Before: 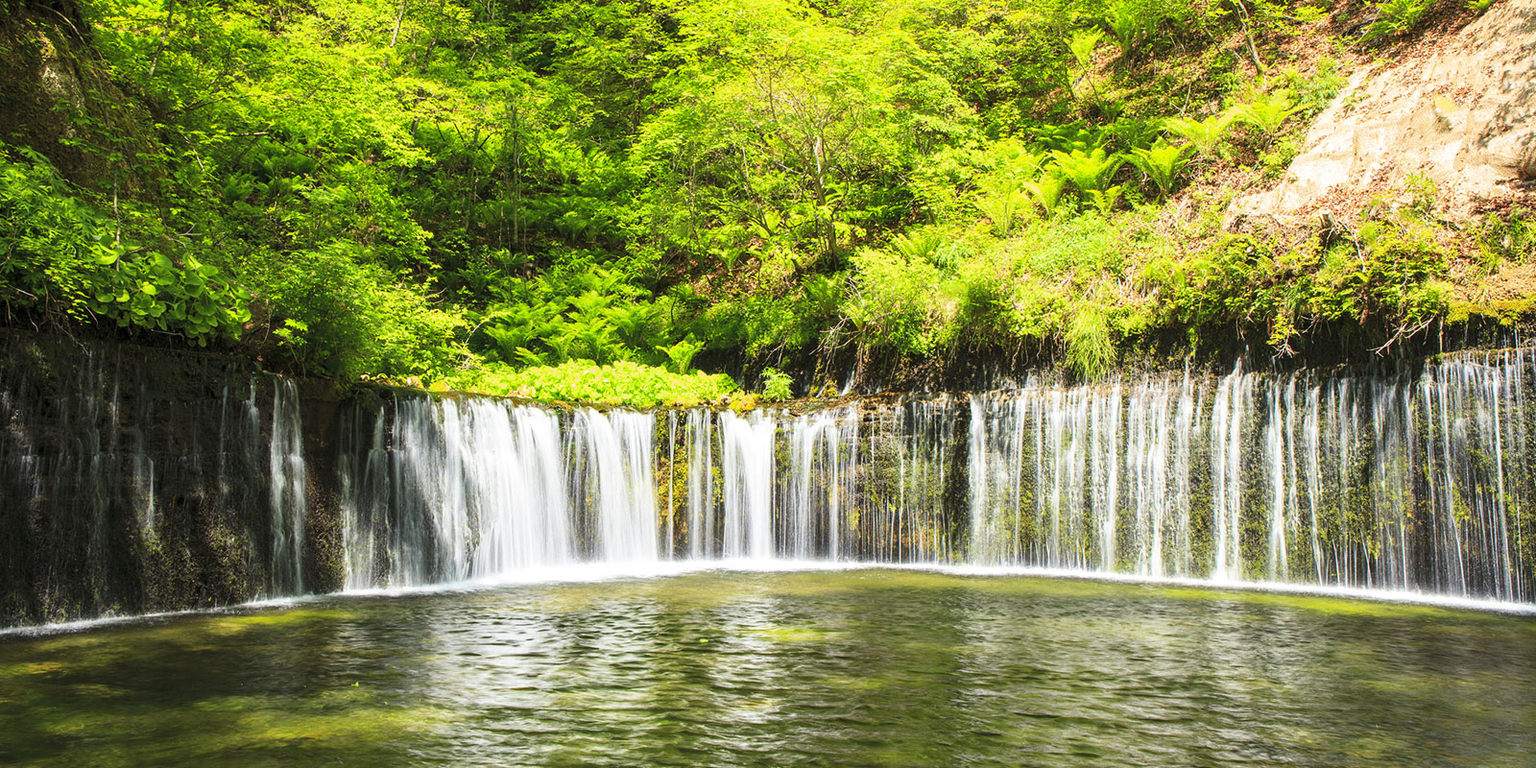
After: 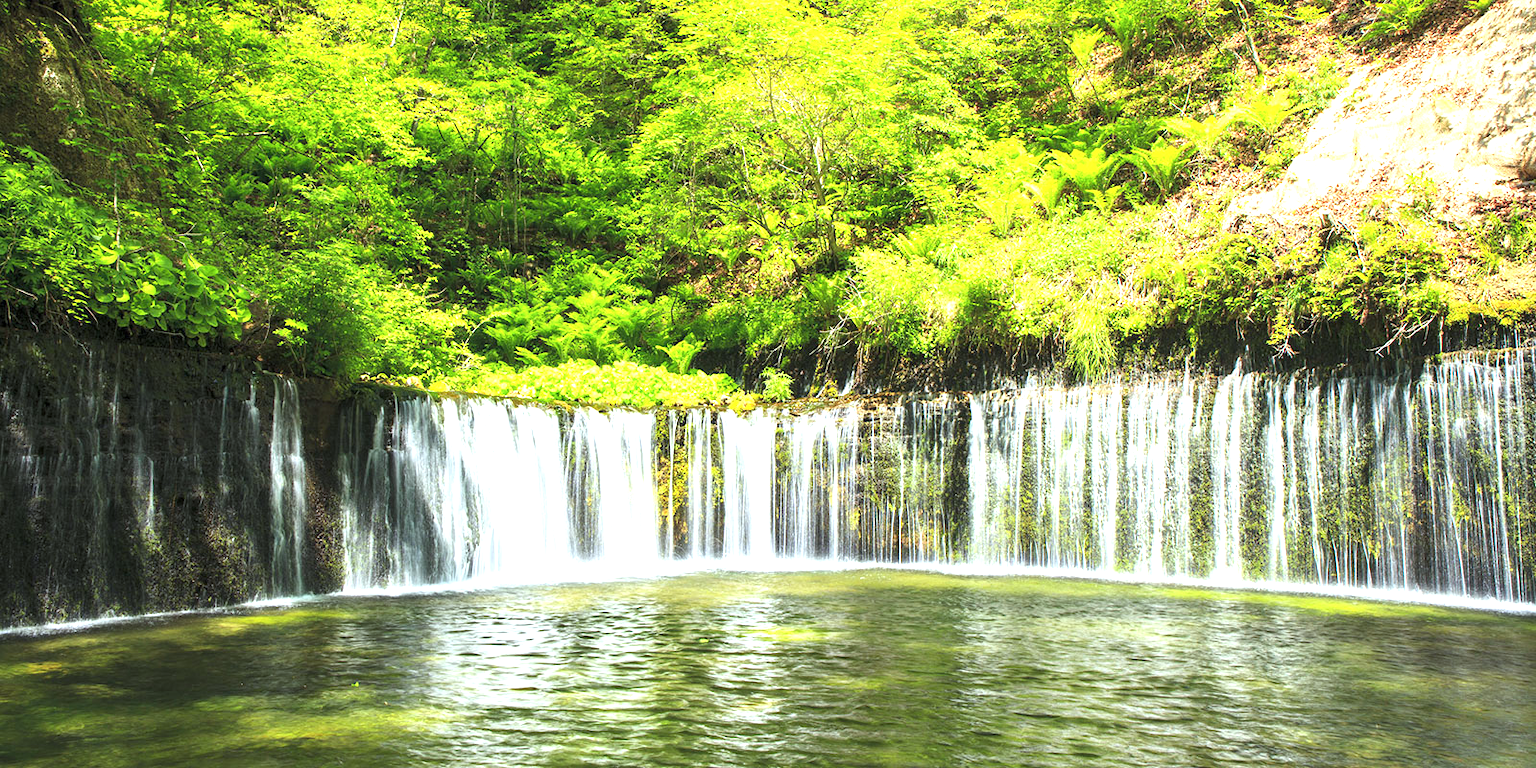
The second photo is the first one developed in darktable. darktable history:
exposure: black level correction 0, exposure 0.7 EV, compensate exposure bias true, compensate highlight preservation false
color calibration: illuminant Planckian (black body), adaptation linear Bradford (ICC v4), x 0.361, y 0.366, temperature 4511.61 K, saturation algorithm version 1 (2020)
